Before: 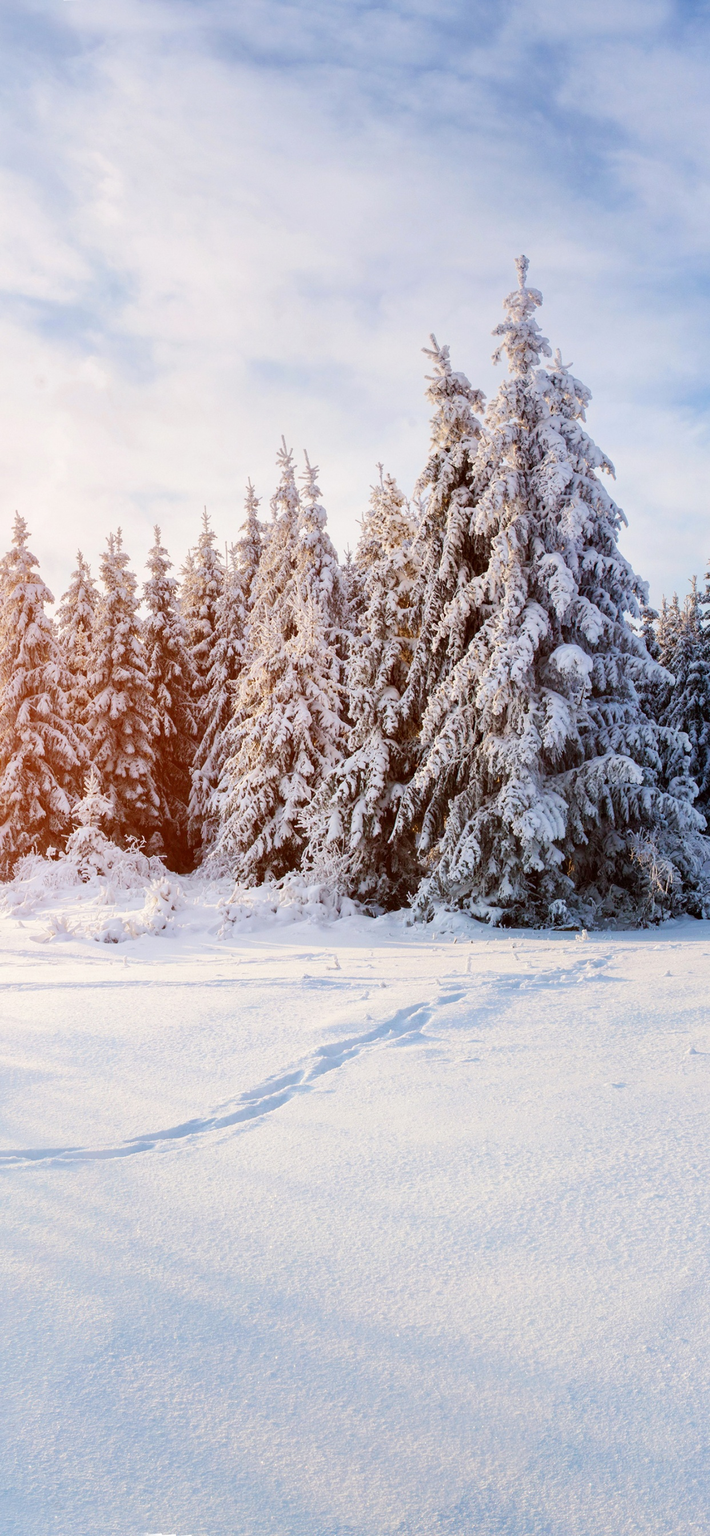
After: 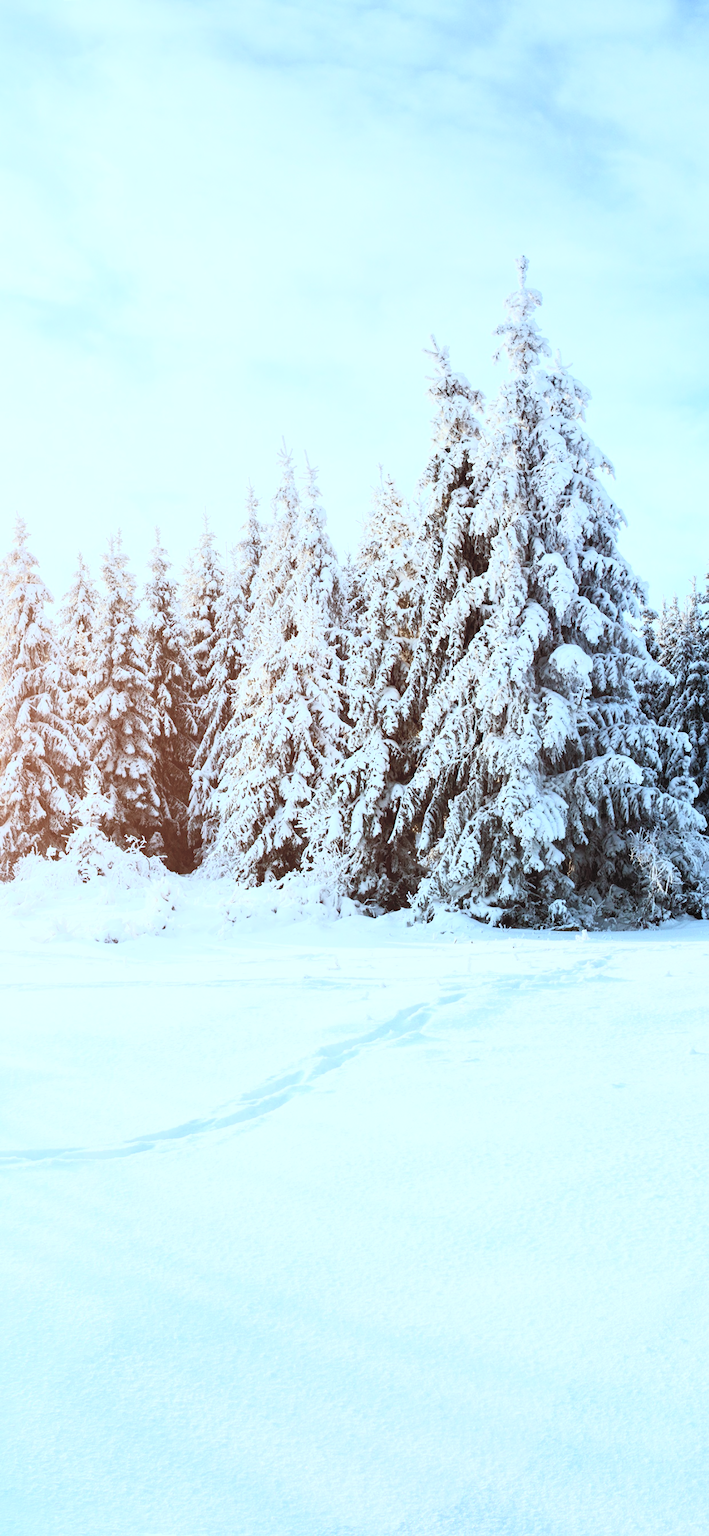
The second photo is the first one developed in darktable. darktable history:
contrast brightness saturation: contrast 0.39, brightness 0.545
color correction: highlights a* -13.21, highlights b* -17.37, saturation 0.708
